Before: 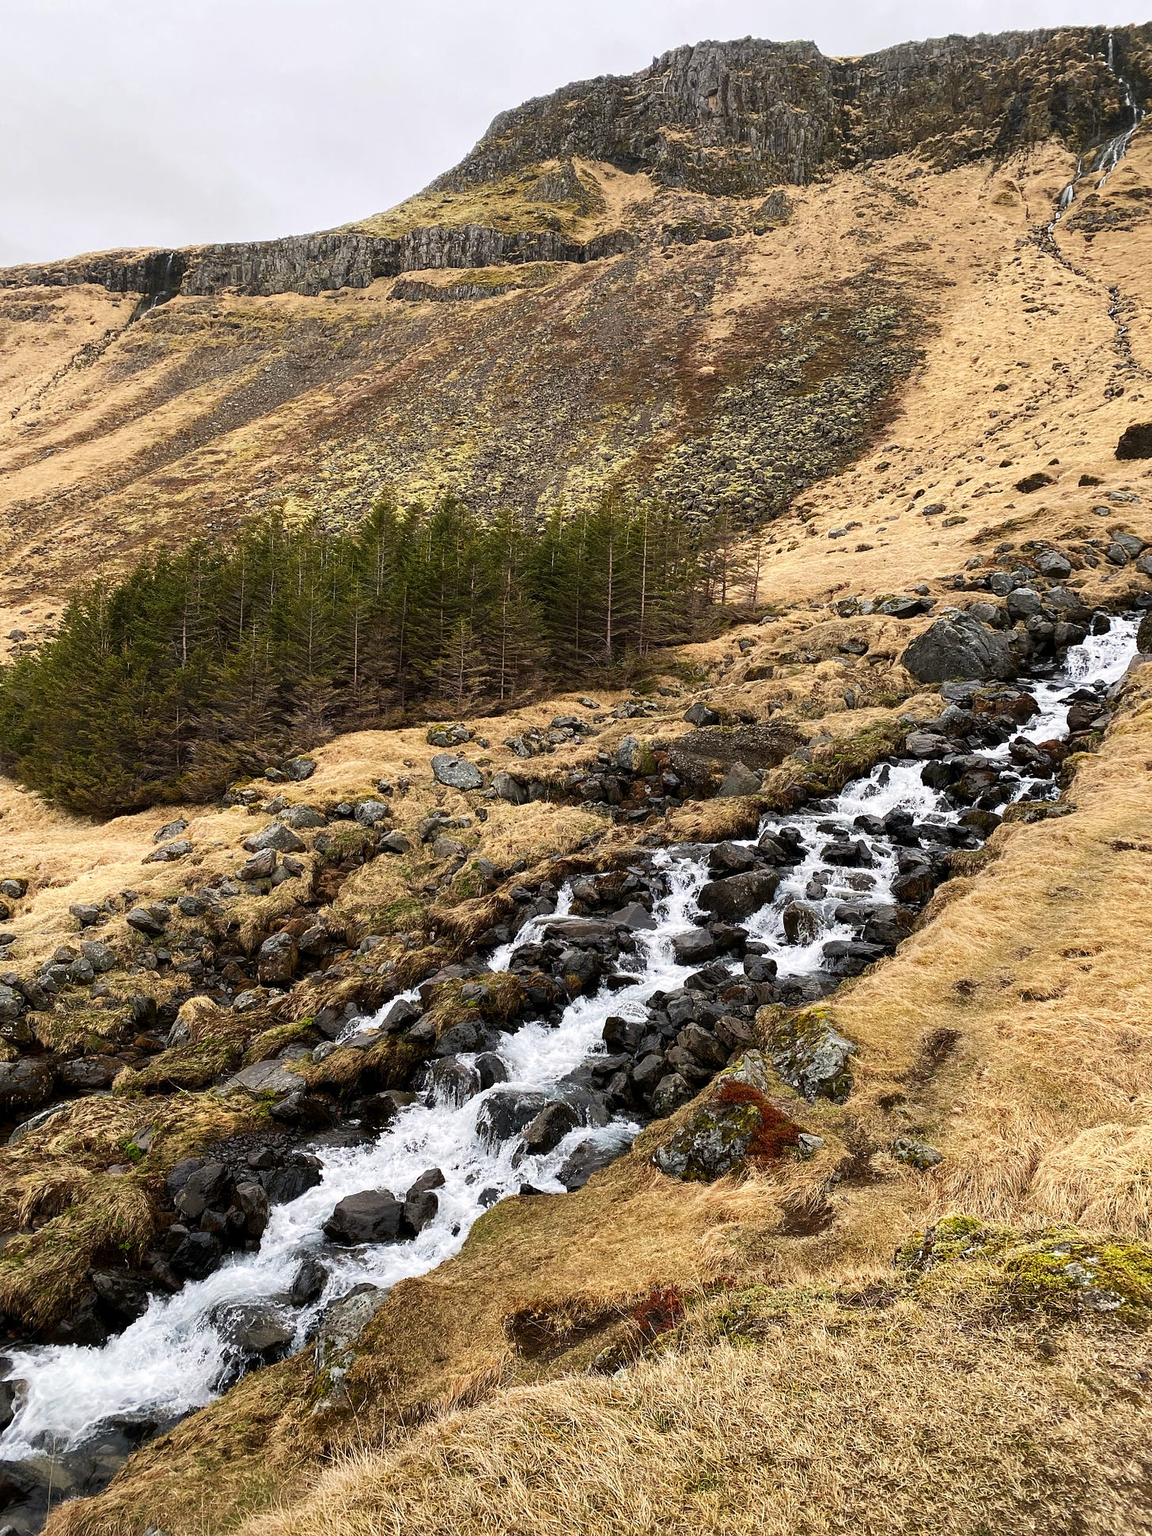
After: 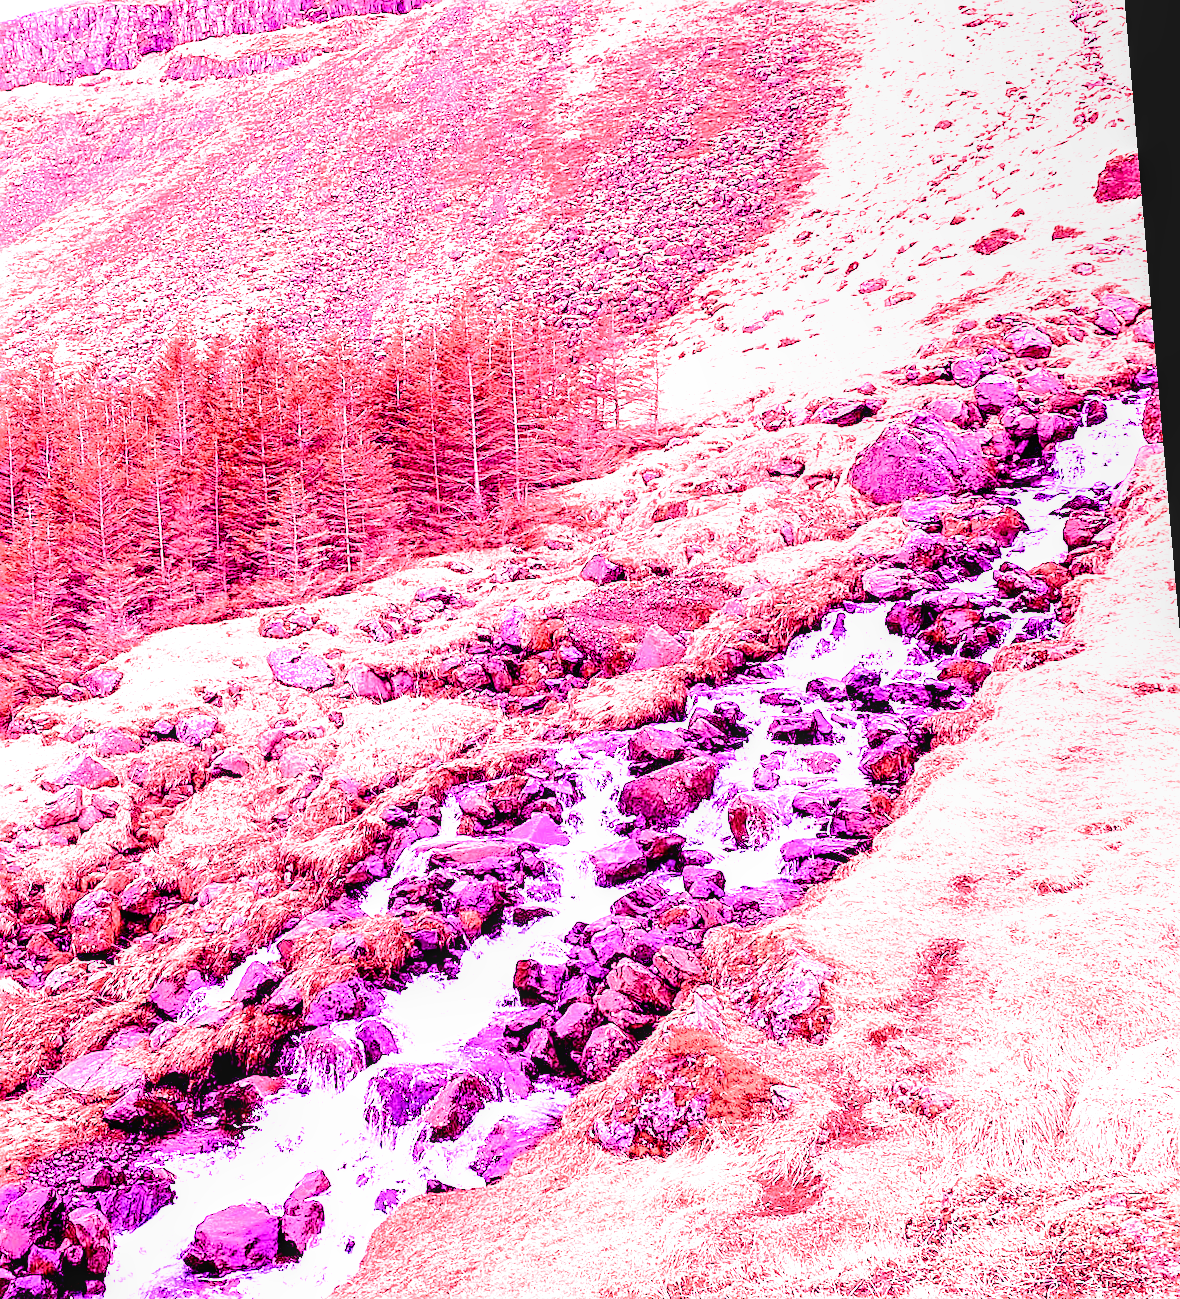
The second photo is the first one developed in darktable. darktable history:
local contrast: on, module defaults
crop: left 19.159%, top 9.58%, bottom 9.58%
color balance rgb: perceptual saturation grading › global saturation 25%, global vibrance 20%
rotate and perspective: rotation -5°, crop left 0.05, crop right 0.952, crop top 0.11, crop bottom 0.89
contrast brightness saturation: contrast 0.22
filmic rgb: black relative exposure -6.98 EV, white relative exposure 5.63 EV, hardness 2.86
white balance: red 8, blue 8
sharpen: on, module defaults
